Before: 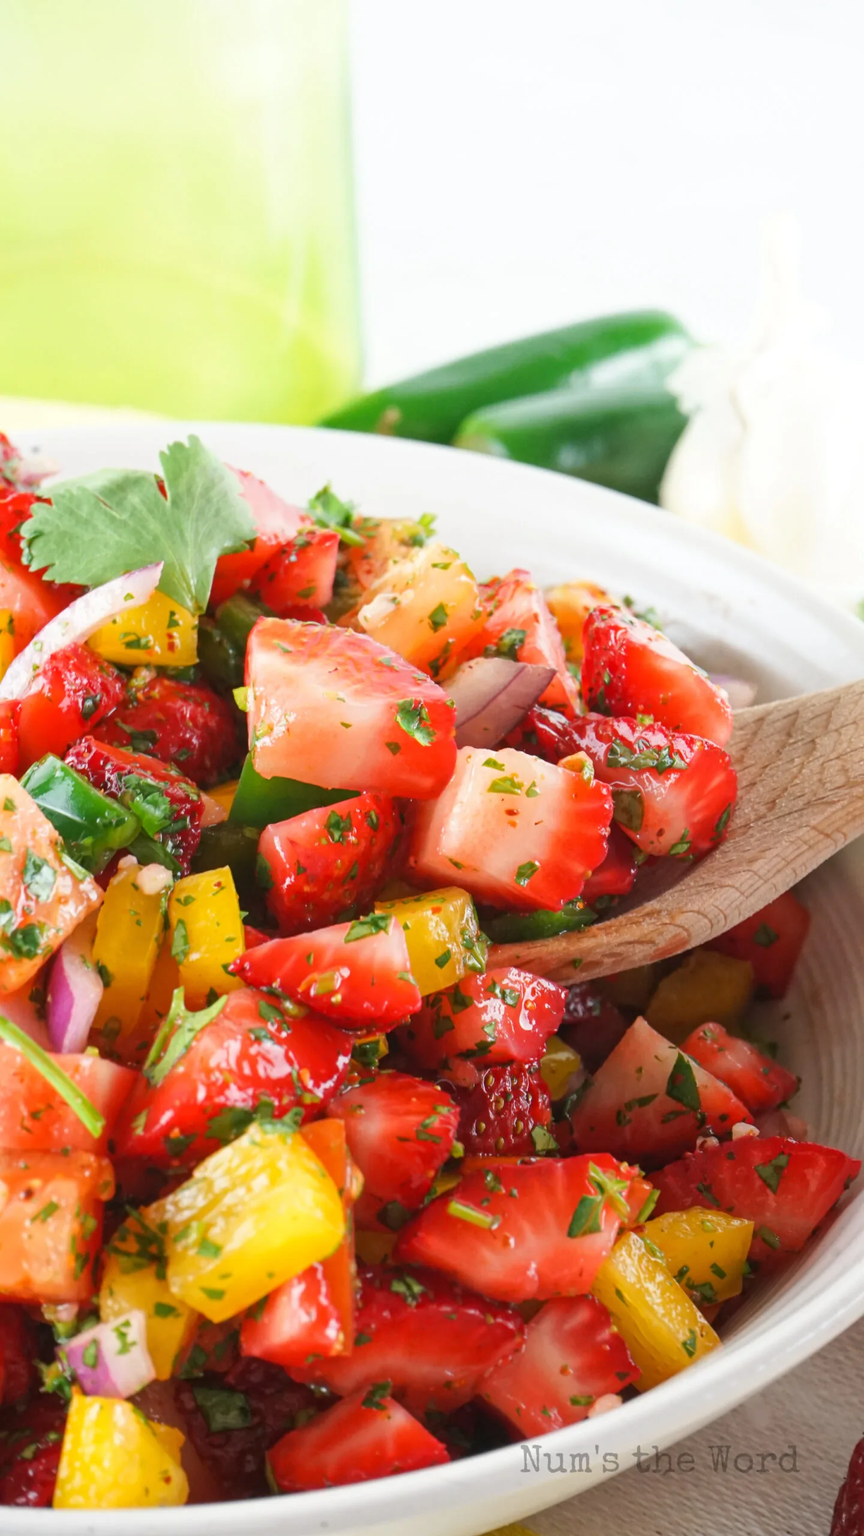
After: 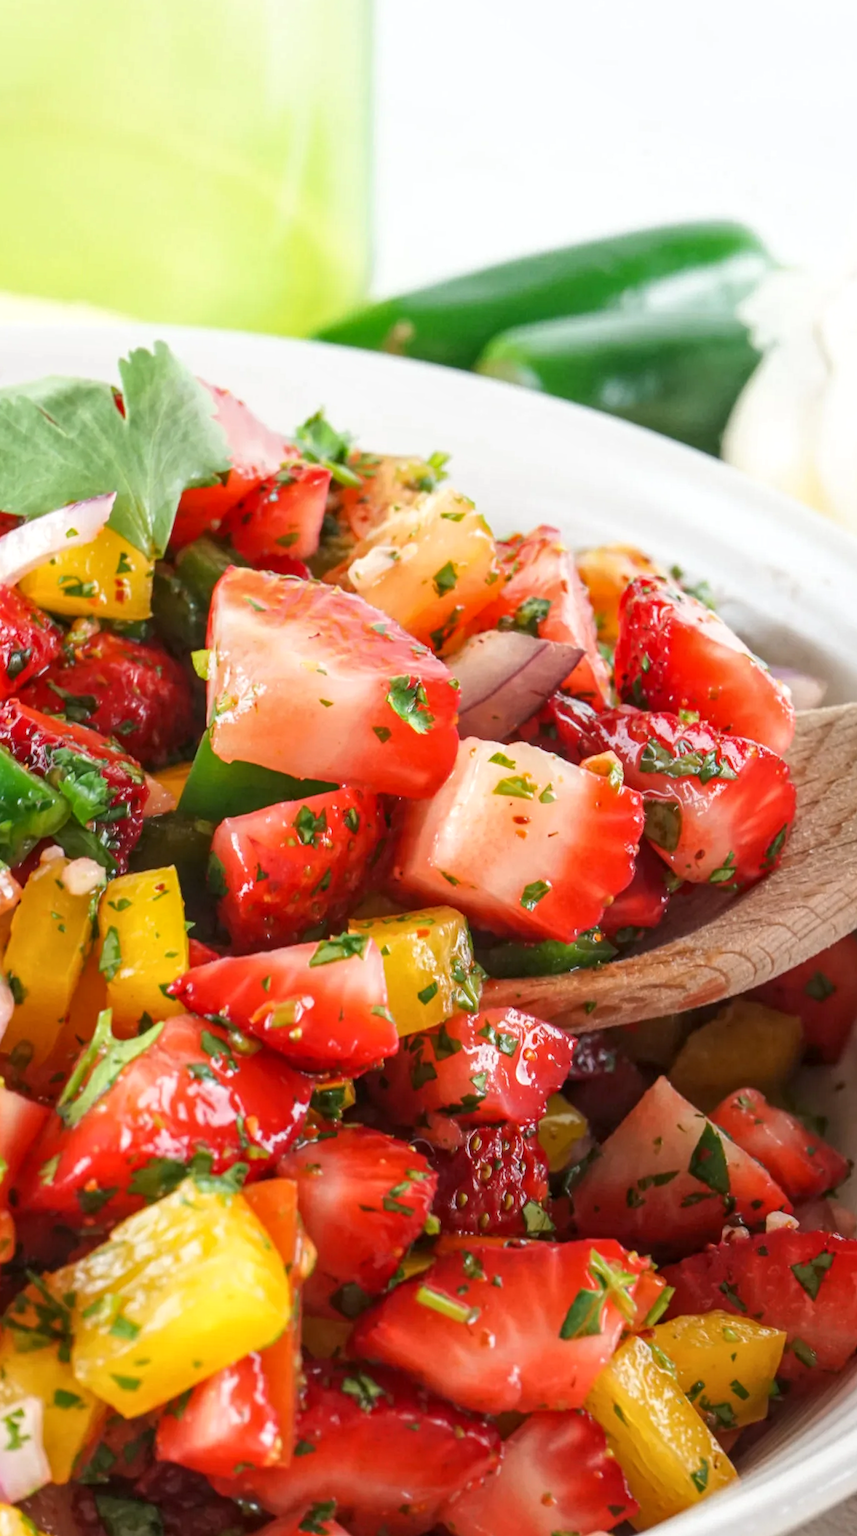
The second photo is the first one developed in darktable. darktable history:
crop and rotate: angle -3.23°, left 5.285%, top 5.185%, right 4.784%, bottom 4.227%
local contrast: on, module defaults
